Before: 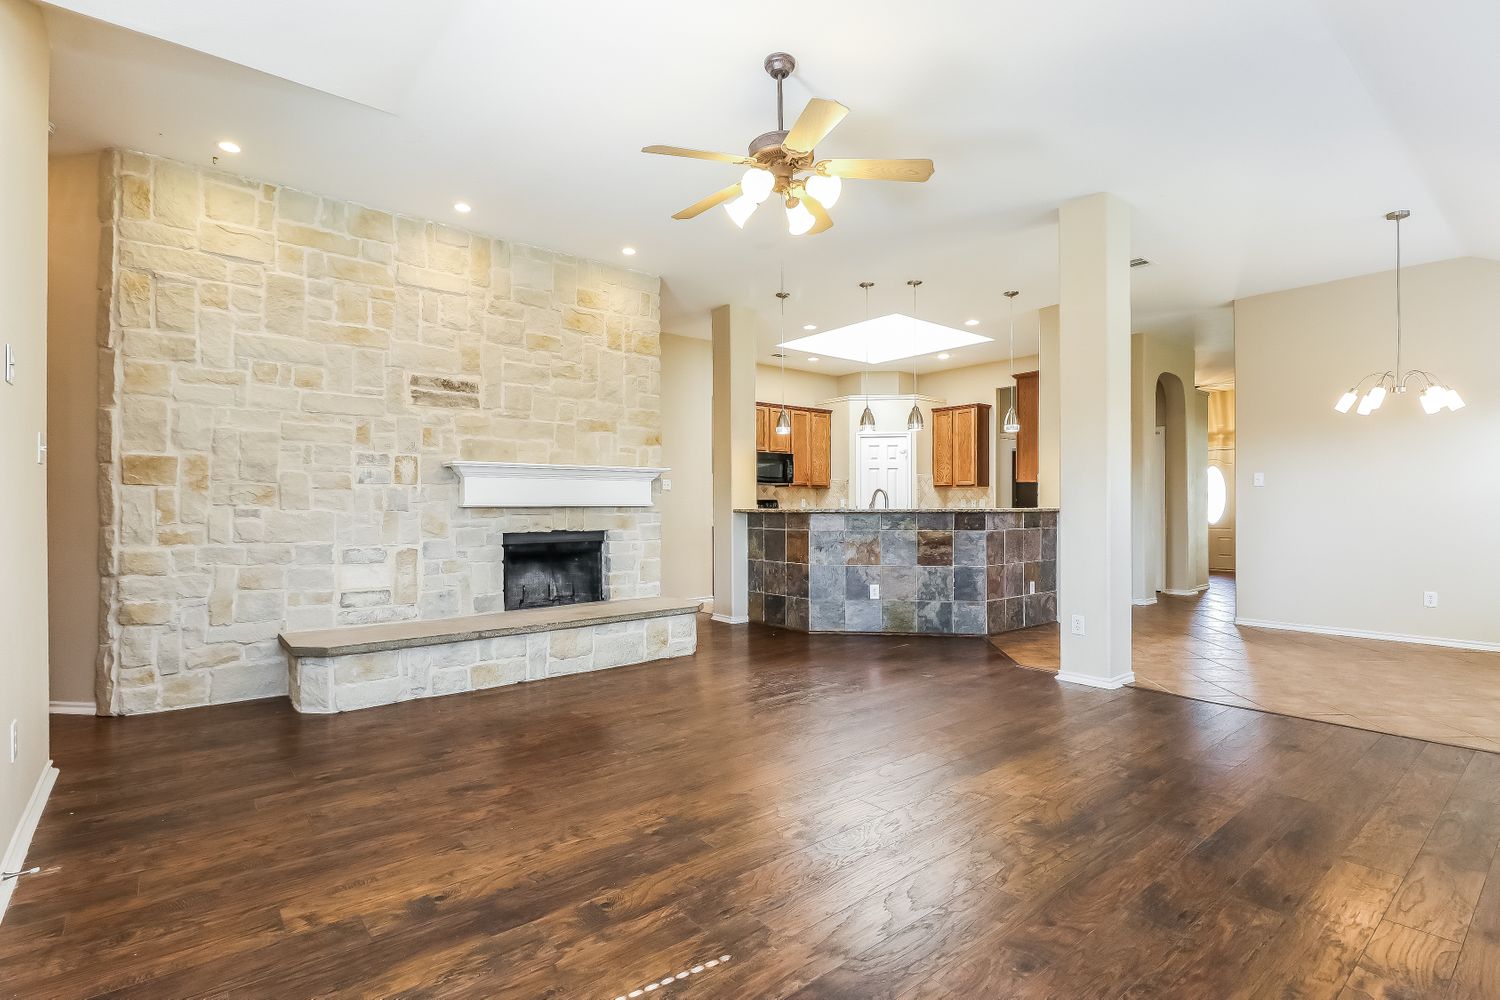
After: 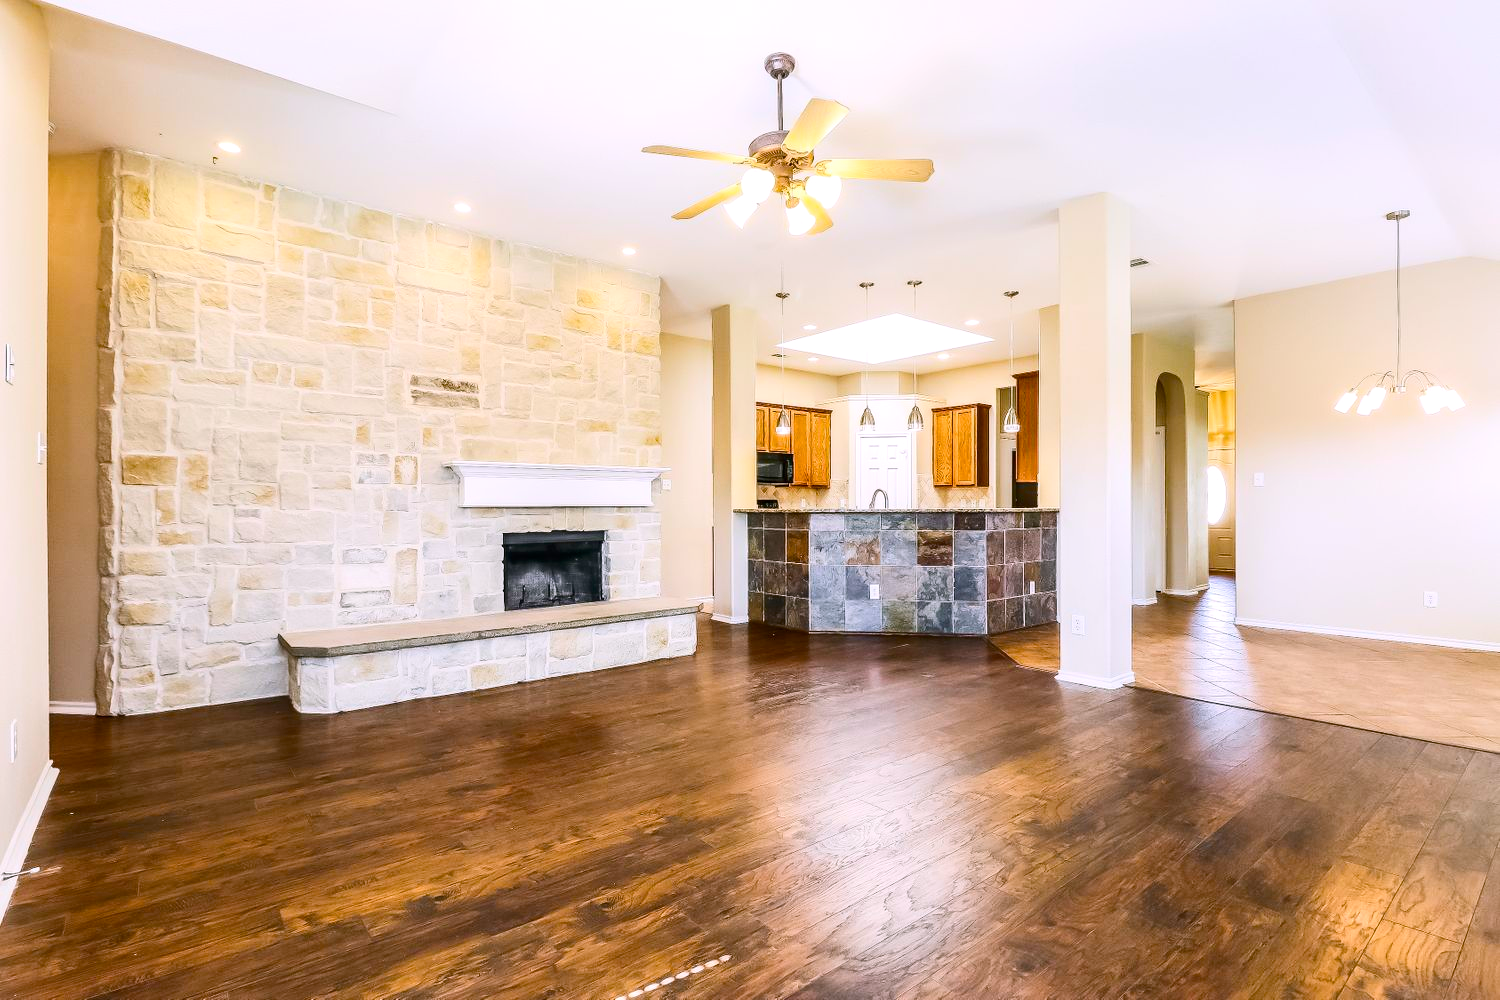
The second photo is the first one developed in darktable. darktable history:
contrast brightness saturation: contrast 0.22
color balance rgb: highlights gain › chroma 2.04%, highlights gain › hue 291.31°, perceptual saturation grading › global saturation 37.154%, perceptual saturation grading › shadows 35.825%, global vibrance 10.045%
exposure: exposure 0.151 EV, compensate highlight preservation false
